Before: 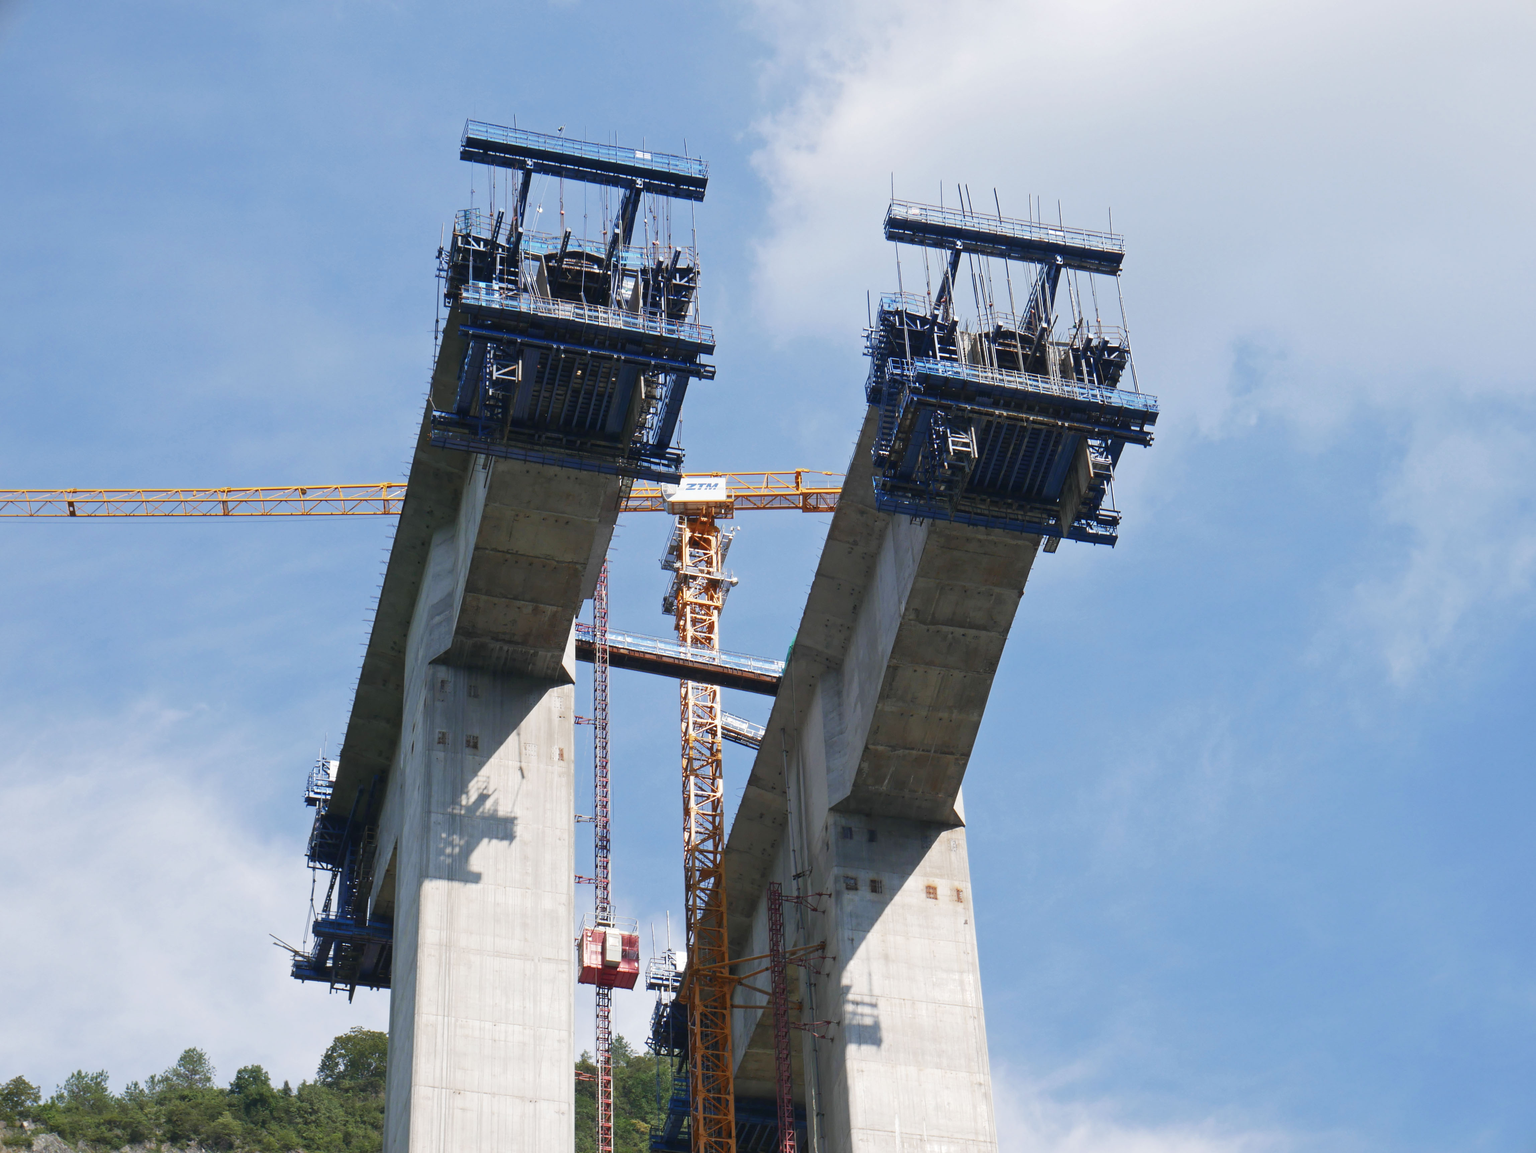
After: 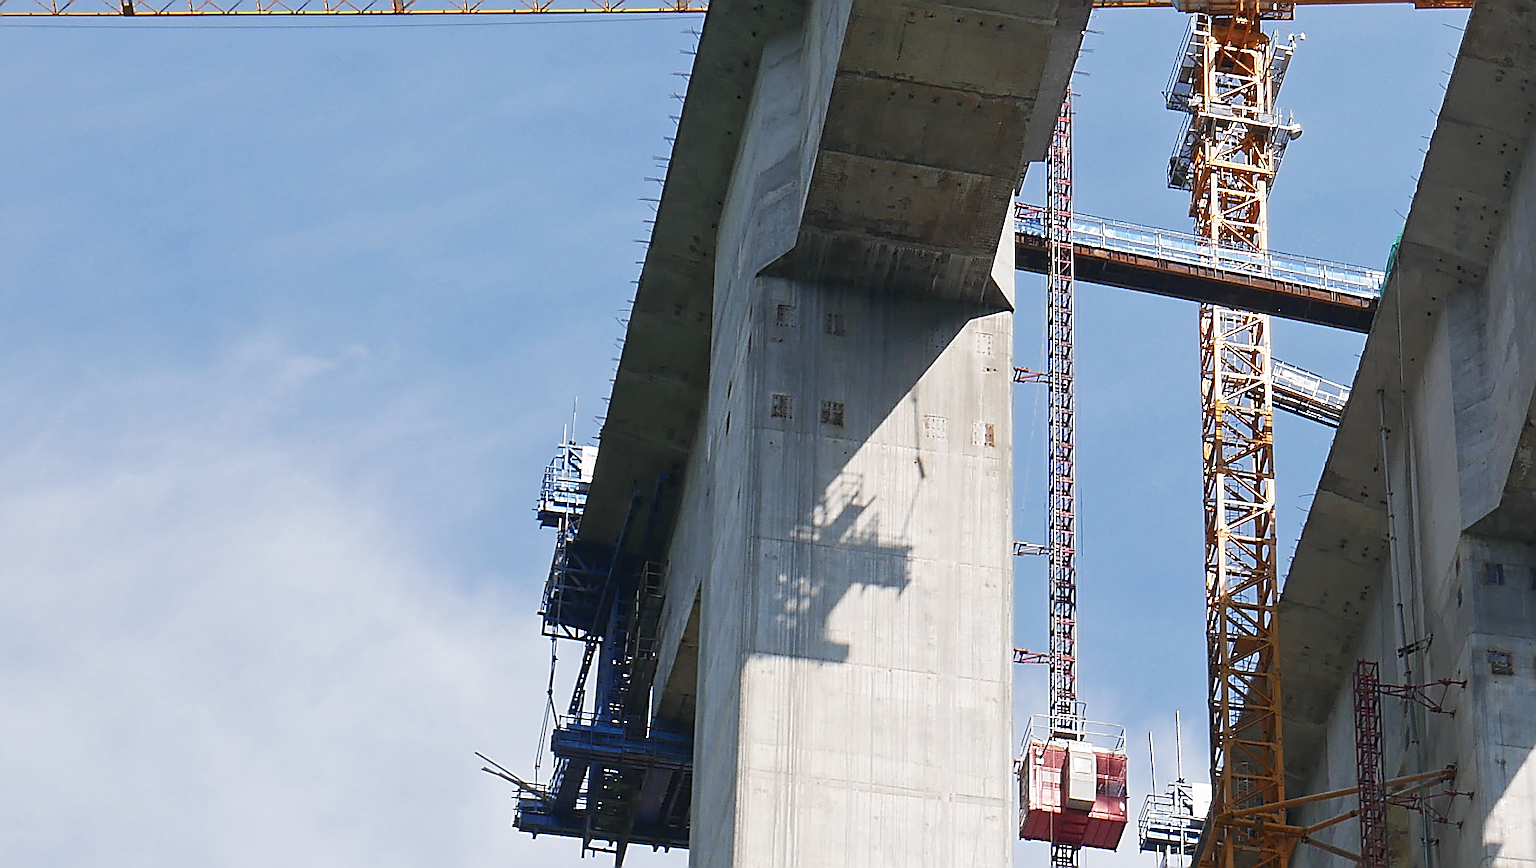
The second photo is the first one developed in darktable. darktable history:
crop: top 44.028%, right 43.289%, bottom 13.239%
sharpen: amount 1.997
